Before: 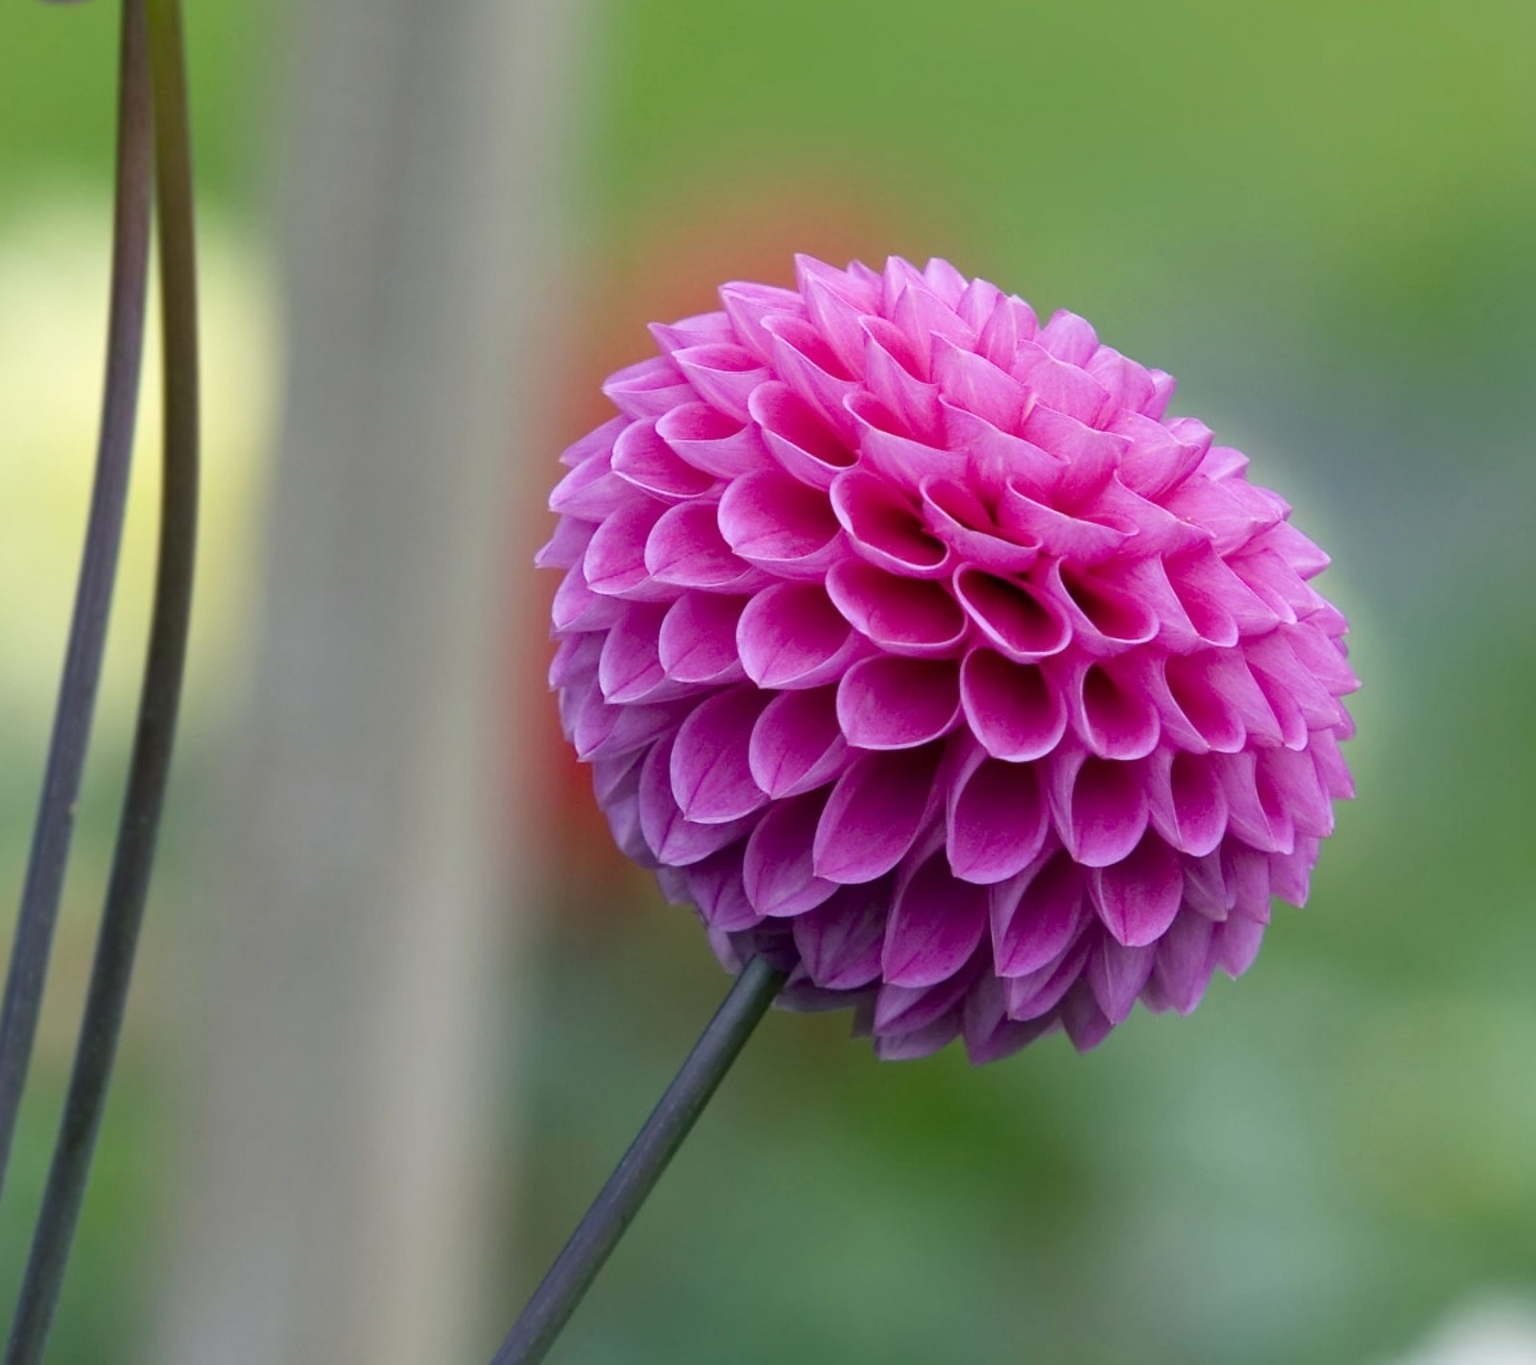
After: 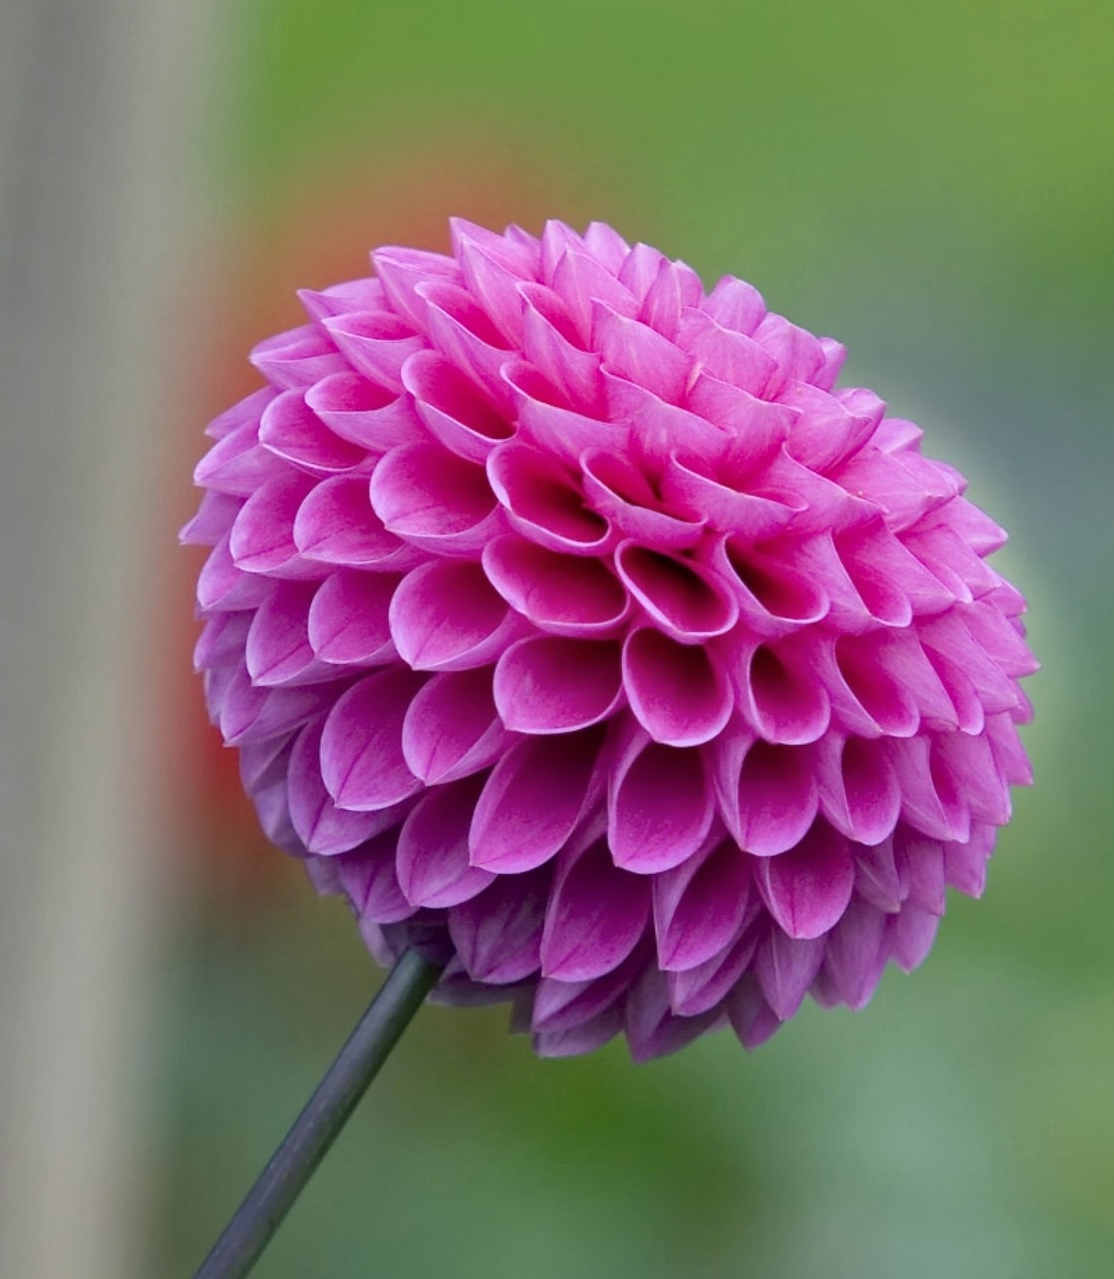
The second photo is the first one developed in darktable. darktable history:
shadows and highlights: radius 101.7, shadows 50.51, highlights -65.07, soften with gaussian
crop and rotate: left 23.639%, top 3.399%, right 6.703%, bottom 6.655%
